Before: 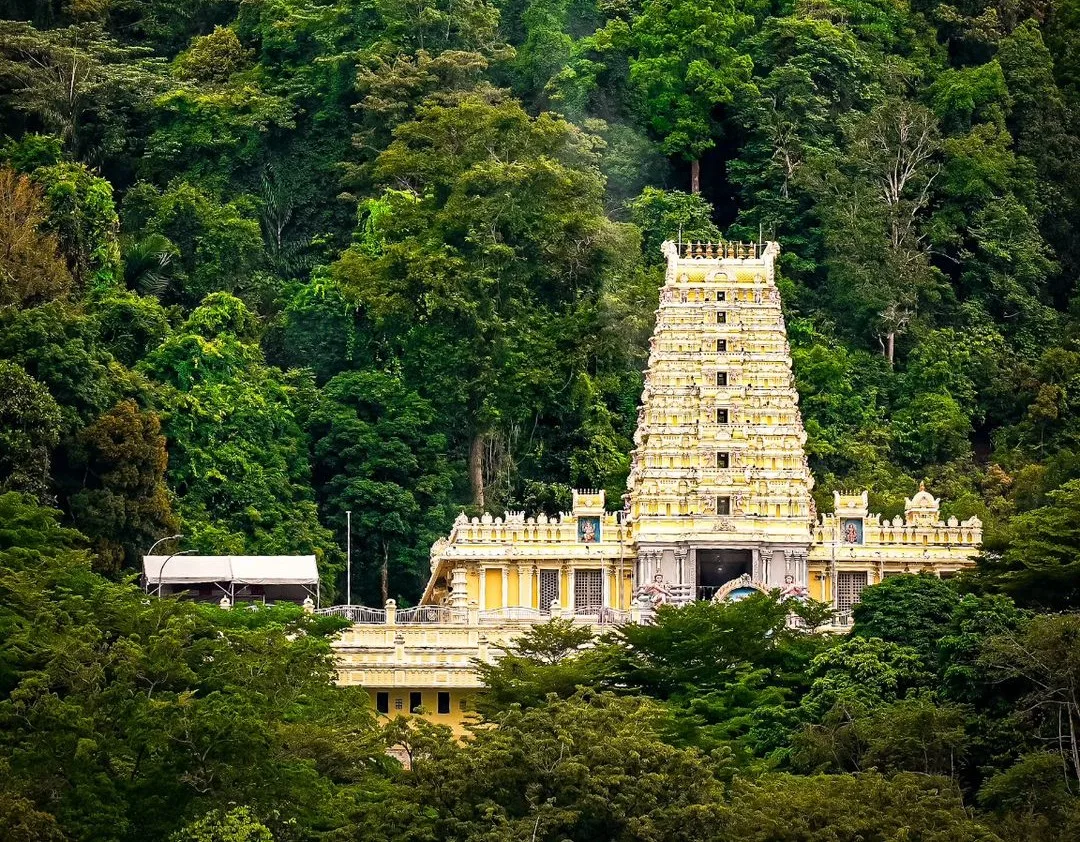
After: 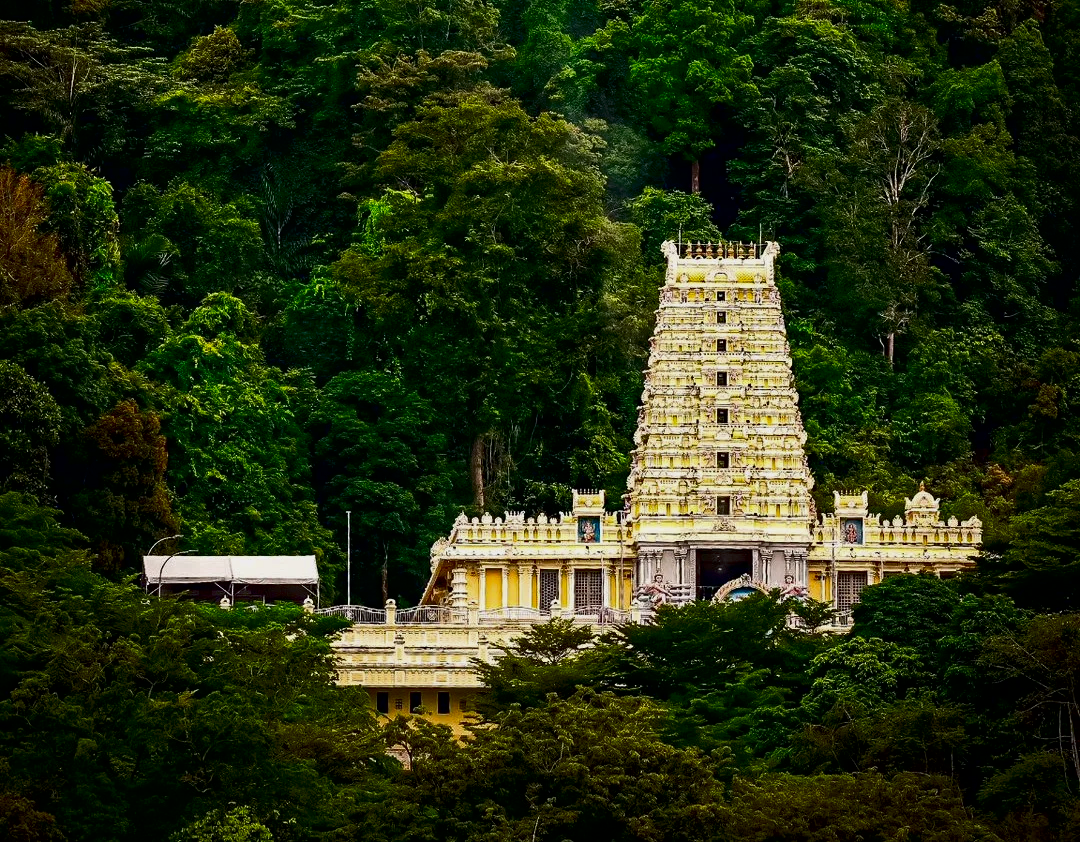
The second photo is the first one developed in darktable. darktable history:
exposure: black level correction 0.009, exposure -0.159 EV, compensate highlight preservation false
white balance: emerald 1
contrast brightness saturation: contrast 0.1, brightness -0.26, saturation 0.14
